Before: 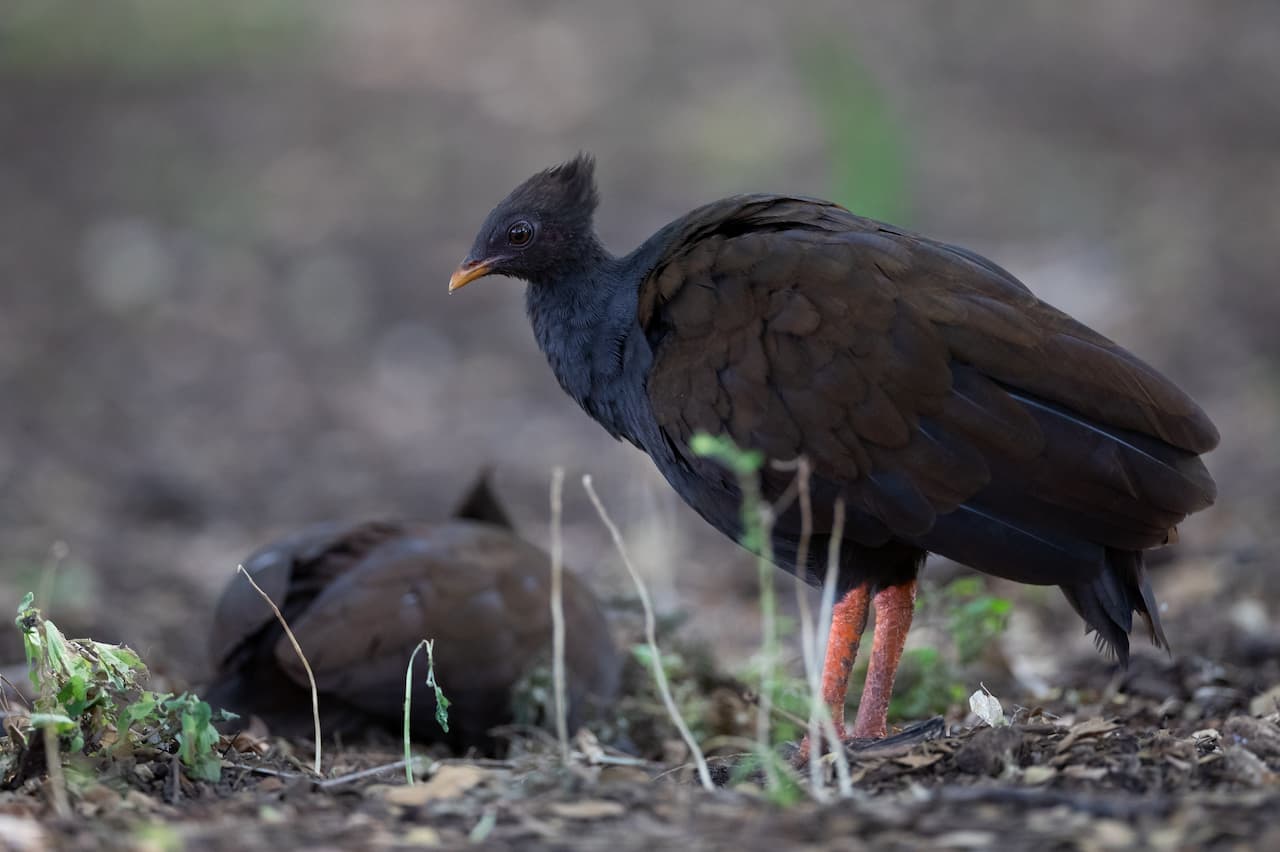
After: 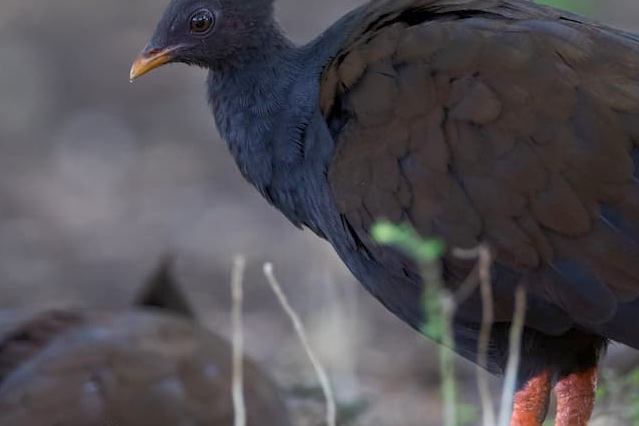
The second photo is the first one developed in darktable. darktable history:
crop: left 25%, top 25%, right 25%, bottom 25%
rgb curve: curves: ch0 [(0, 0) (0.093, 0.159) (0.241, 0.265) (0.414, 0.42) (1, 1)], compensate middle gray true, preserve colors basic power
